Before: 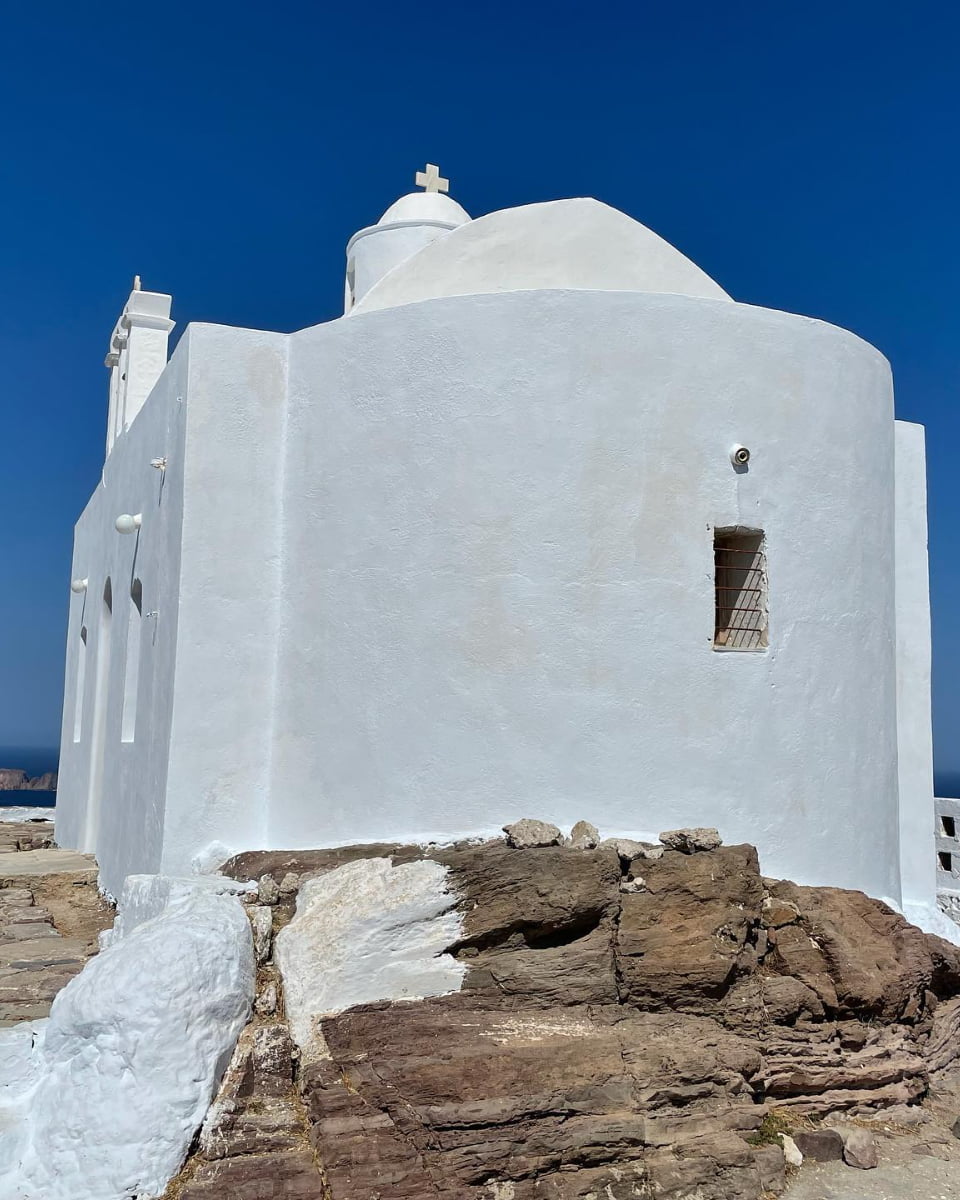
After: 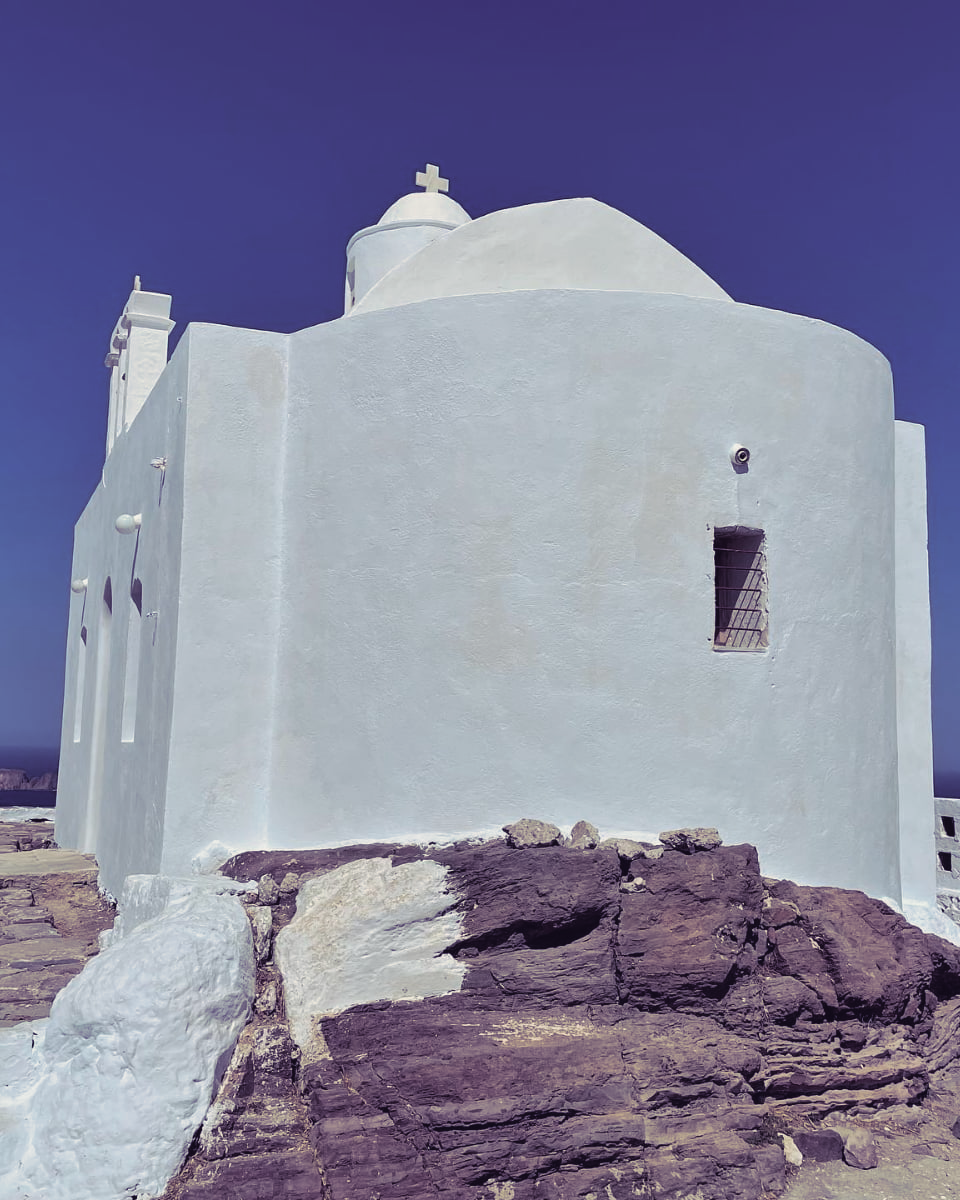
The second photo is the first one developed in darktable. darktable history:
split-toning: shadows › hue 255.6°, shadows › saturation 0.66, highlights › hue 43.2°, highlights › saturation 0.68, balance -50.1
contrast brightness saturation: contrast -0.1, saturation -0.1
